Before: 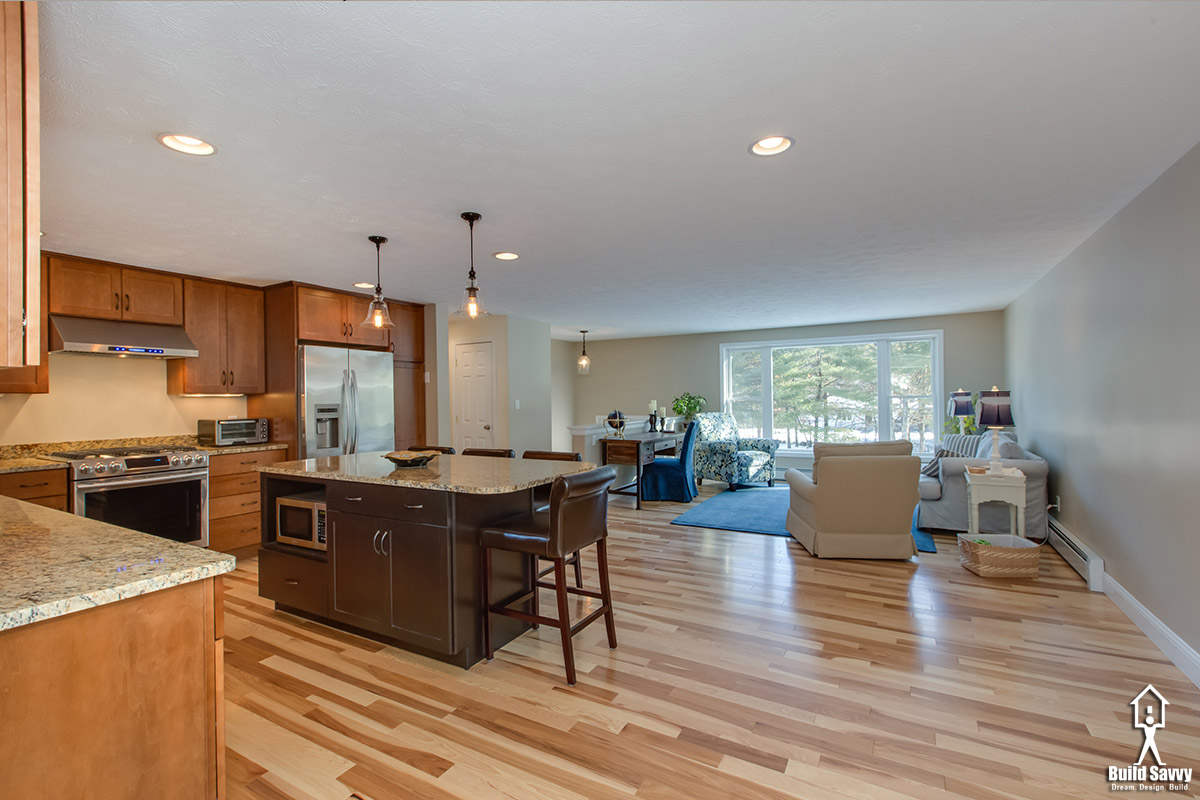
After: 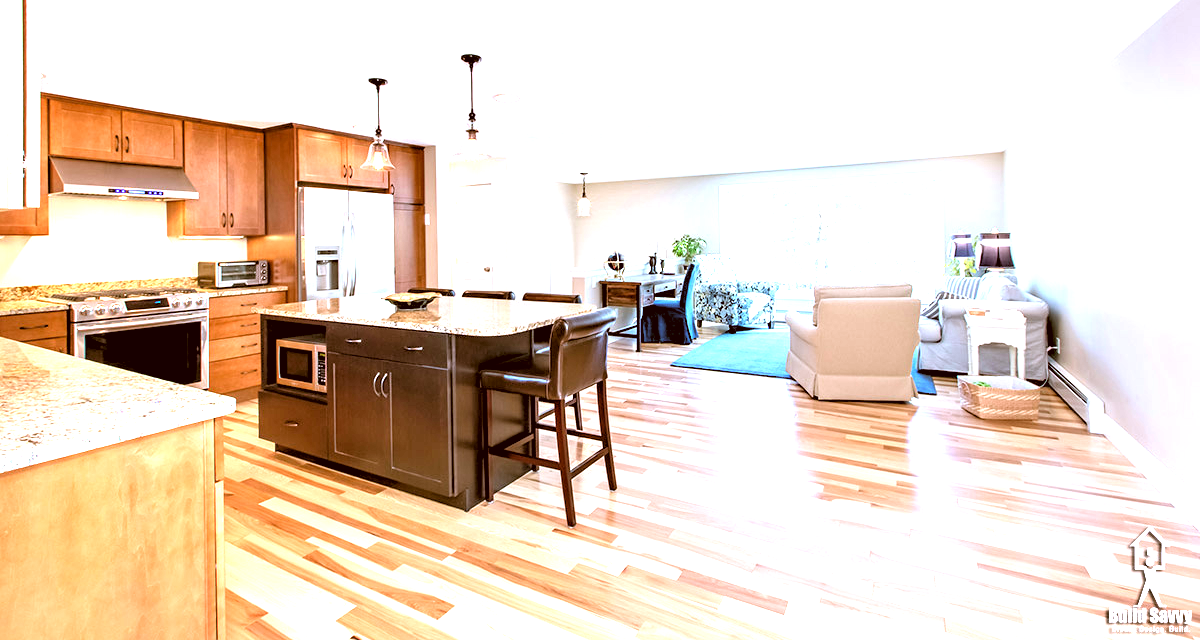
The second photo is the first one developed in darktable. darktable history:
crop and rotate: top 19.998%
color calibration: illuminant as shot in camera, x 0.363, y 0.385, temperature 4528.04 K
exposure: black level correction 0, exposure 1.975 EV, compensate exposure bias true, compensate highlight preservation false
color correction: highlights a* -0.482, highlights b* 0.161, shadows a* 4.66, shadows b* 20.72
rgb levels: levels [[0.034, 0.472, 0.904], [0, 0.5, 1], [0, 0.5, 1]]
